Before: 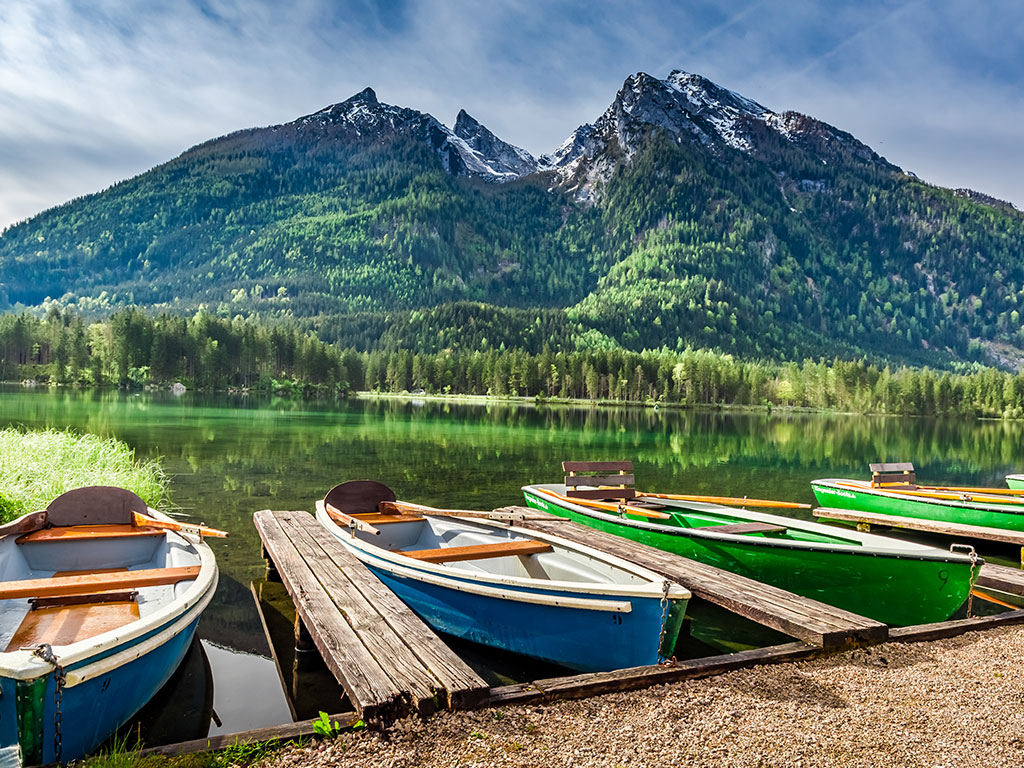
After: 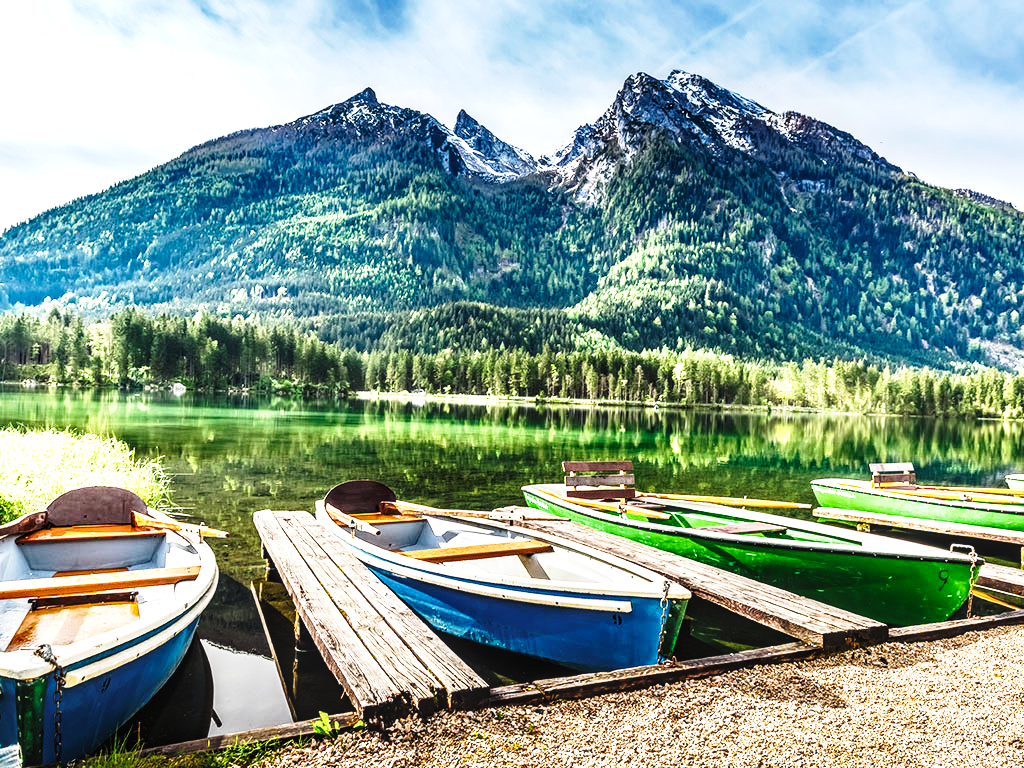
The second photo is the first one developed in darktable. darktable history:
base curve: curves: ch0 [(0, 0) (0.028, 0.03) (0.121, 0.232) (0.46, 0.748) (0.859, 0.968) (1, 1)], preserve colors none
tone equalizer: -8 EV -1.05 EV, -7 EV -1.02 EV, -6 EV -0.838 EV, -5 EV -0.563 EV, -3 EV 0.568 EV, -2 EV 0.889 EV, -1 EV 0.991 EV, +0 EV 1.08 EV, edges refinement/feathering 500, mask exposure compensation -1.57 EV, preserve details guided filter
local contrast: detail 130%
